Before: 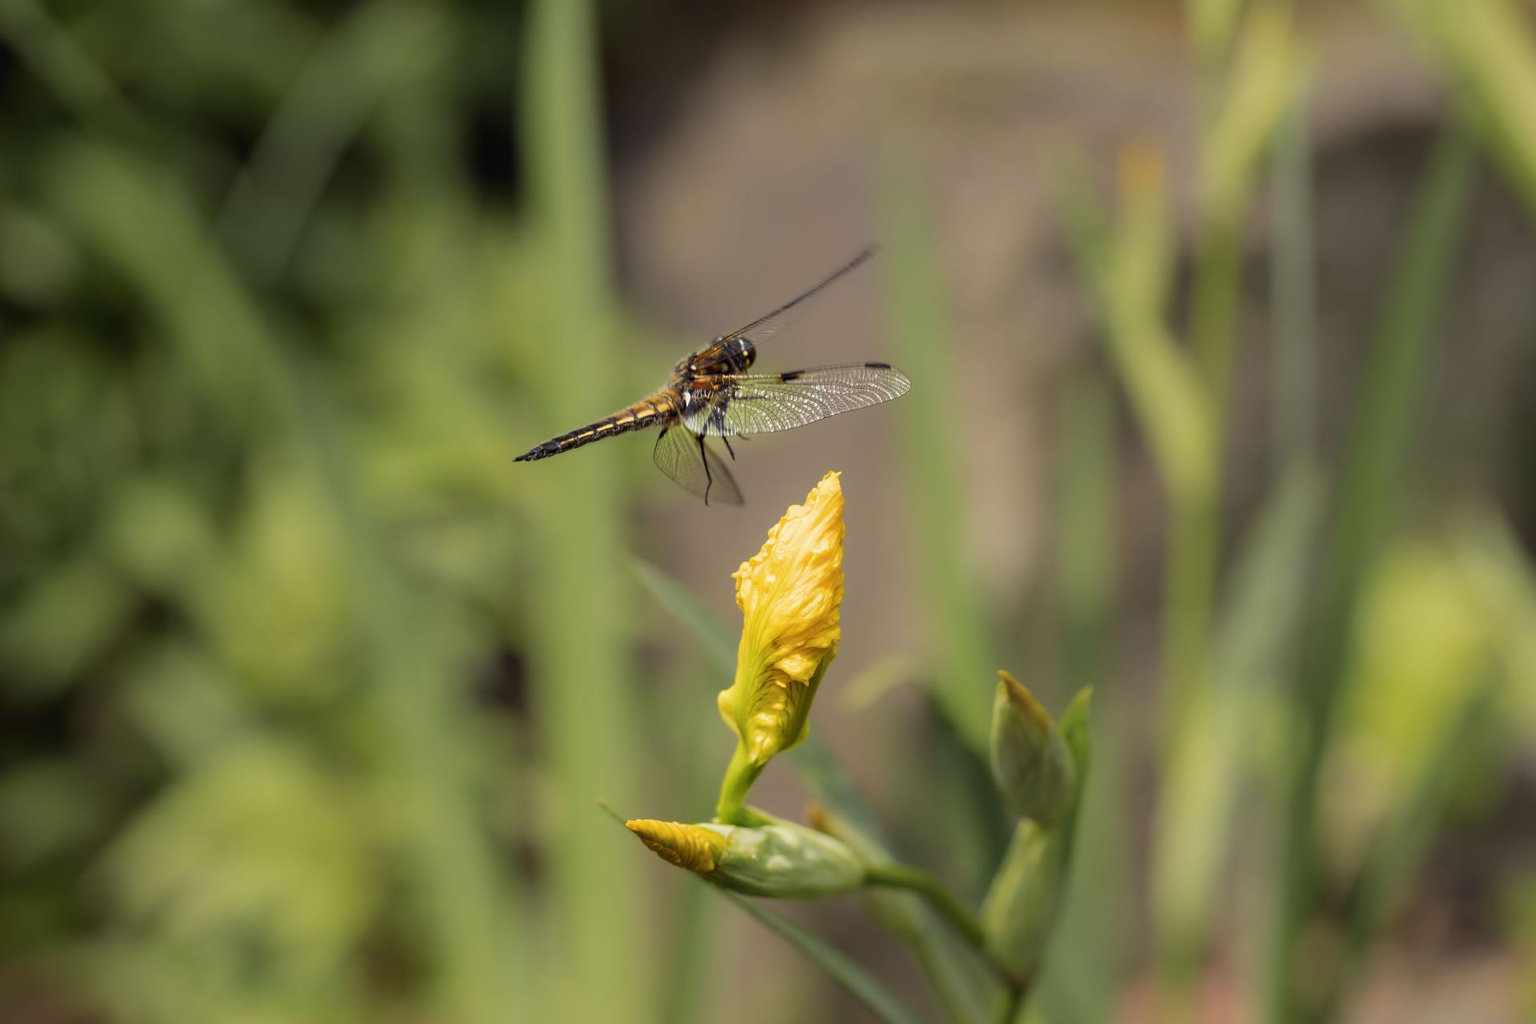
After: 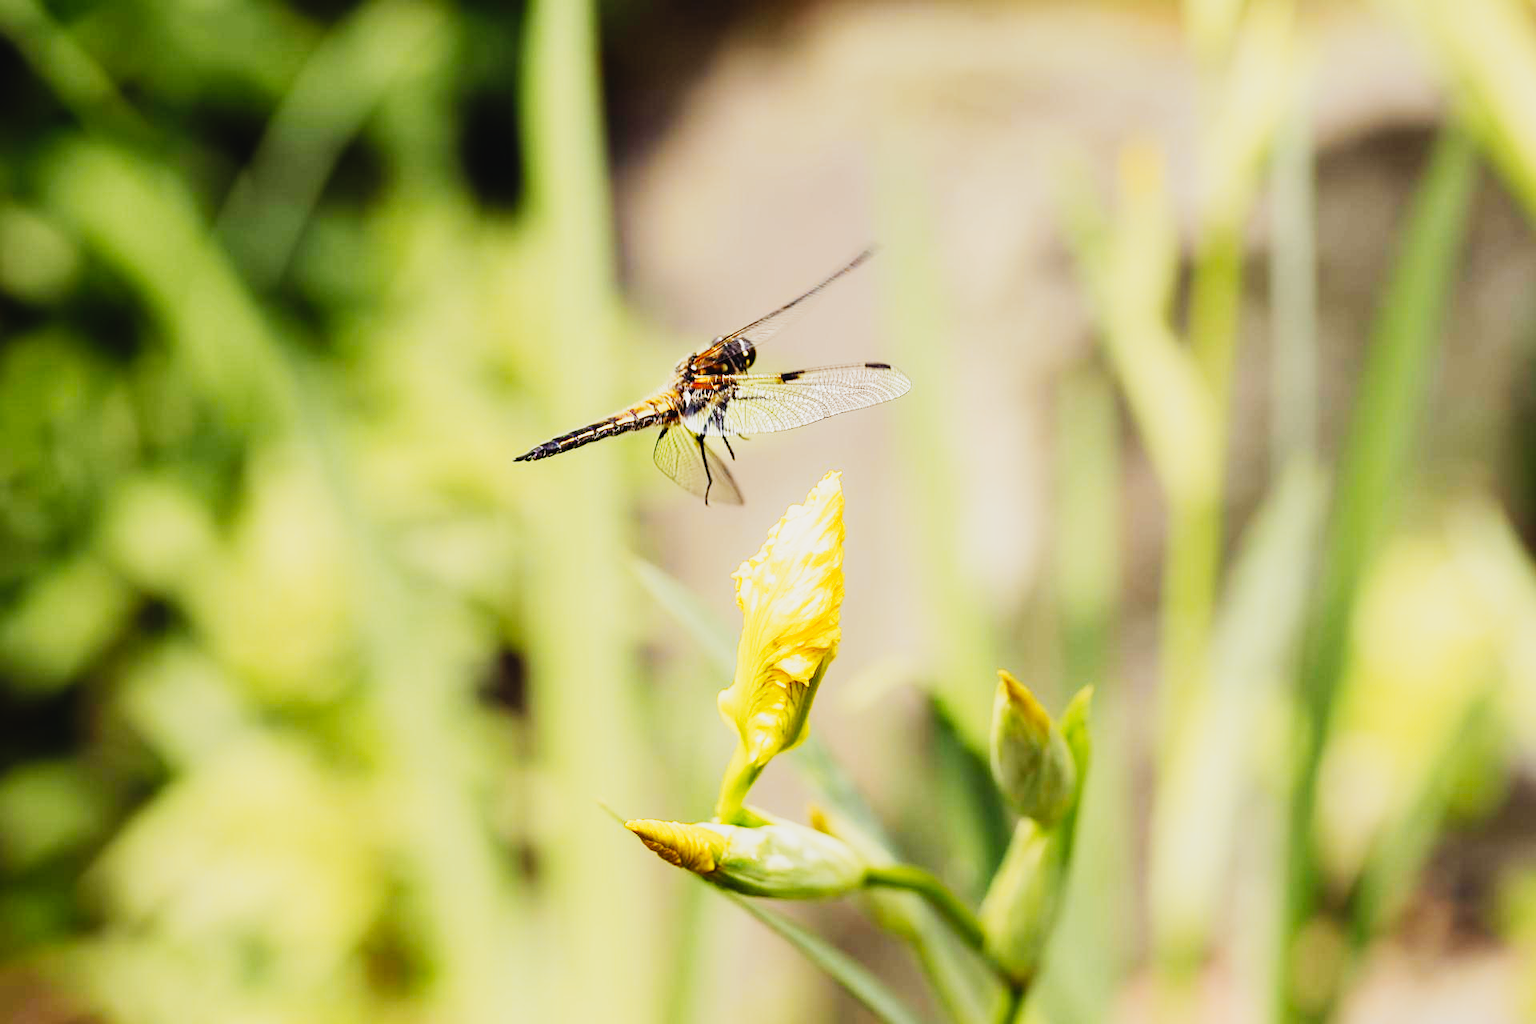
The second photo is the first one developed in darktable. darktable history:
tone curve: curves: ch0 [(0, 0.022) (0.114, 0.096) (0.282, 0.299) (0.456, 0.51) (0.613, 0.693) (0.786, 0.843) (0.999, 0.949)]; ch1 [(0, 0) (0.384, 0.365) (0.463, 0.447) (0.486, 0.474) (0.503, 0.5) (0.535, 0.522) (0.555, 0.546) (0.593, 0.599) (0.755, 0.793) (1, 1)]; ch2 [(0, 0) (0.369, 0.375) (0.449, 0.434) (0.501, 0.5) (0.528, 0.517) (0.561, 0.57) (0.612, 0.631) (0.668, 0.659) (1, 1)], preserve colors none
base curve: curves: ch0 [(0, 0) (0, 0.001) (0.001, 0.001) (0.004, 0.002) (0.007, 0.004) (0.015, 0.013) (0.033, 0.045) (0.052, 0.096) (0.075, 0.17) (0.099, 0.241) (0.163, 0.42) (0.219, 0.55) (0.259, 0.616) (0.327, 0.722) (0.365, 0.765) (0.522, 0.873) (0.547, 0.881) (0.689, 0.919) (0.826, 0.952) (1, 1)], preserve colors none
sharpen: amount 0.202
